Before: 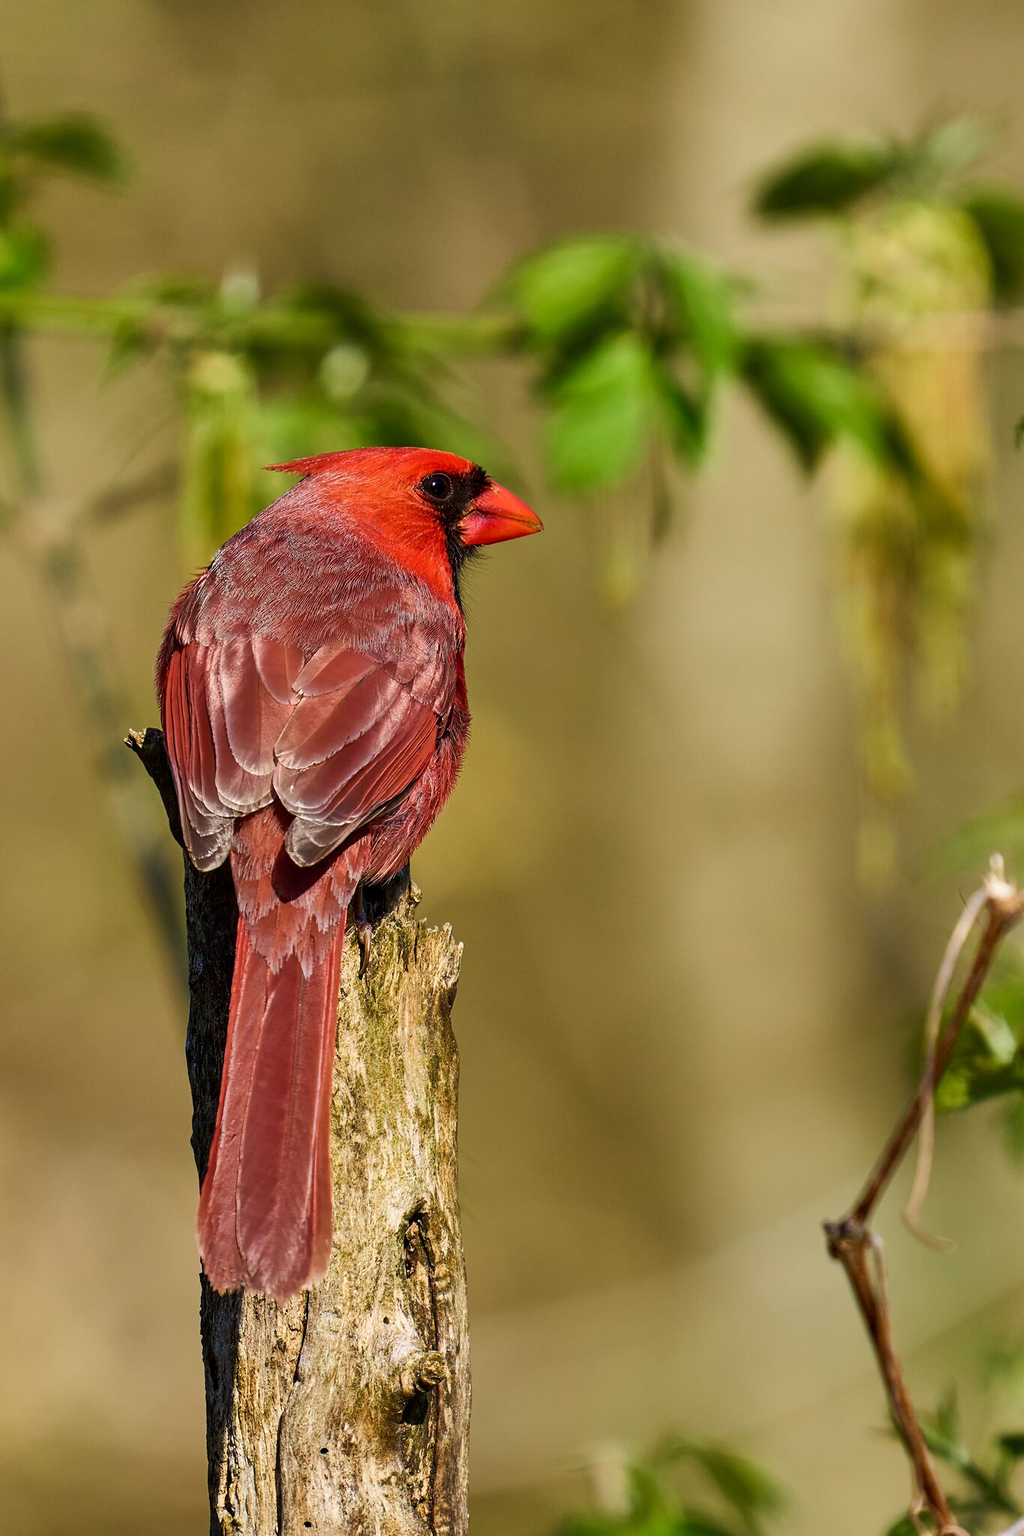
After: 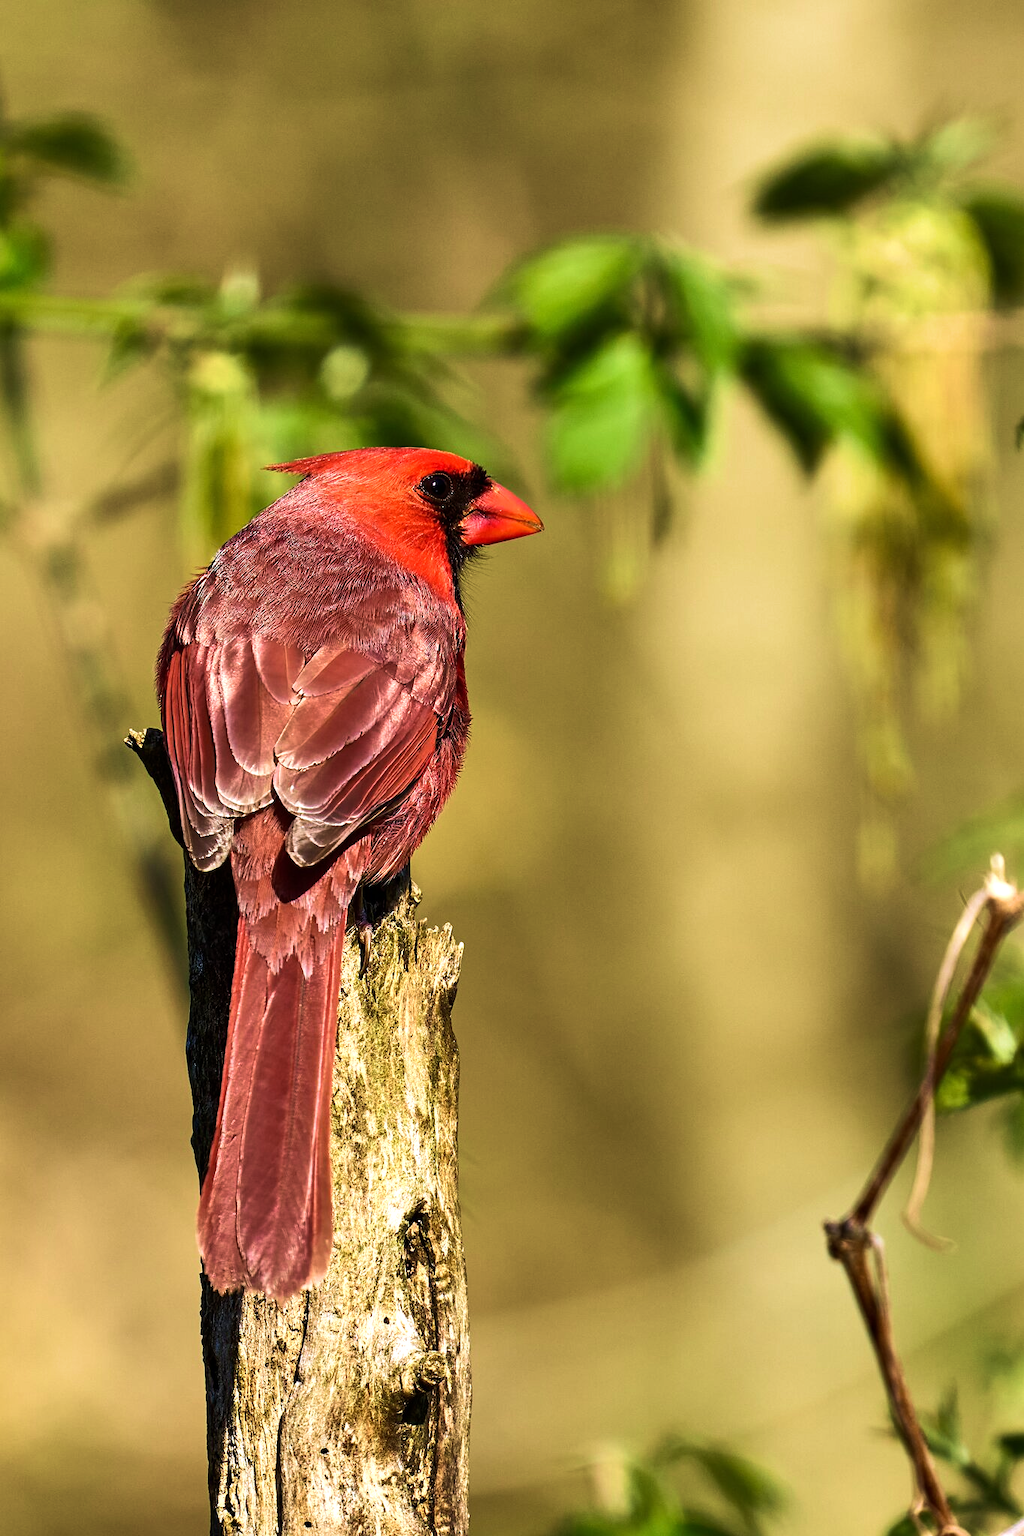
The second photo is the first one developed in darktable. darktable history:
velvia: strength 45%
tone equalizer: -8 EV -0.75 EV, -7 EV -0.7 EV, -6 EV -0.6 EV, -5 EV -0.4 EV, -3 EV 0.4 EV, -2 EV 0.6 EV, -1 EV 0.7 EV, +0 EV 0.75 EV, edges refinement/feathering 500, mask exposure compensation -1.57 EV, preserve details no
